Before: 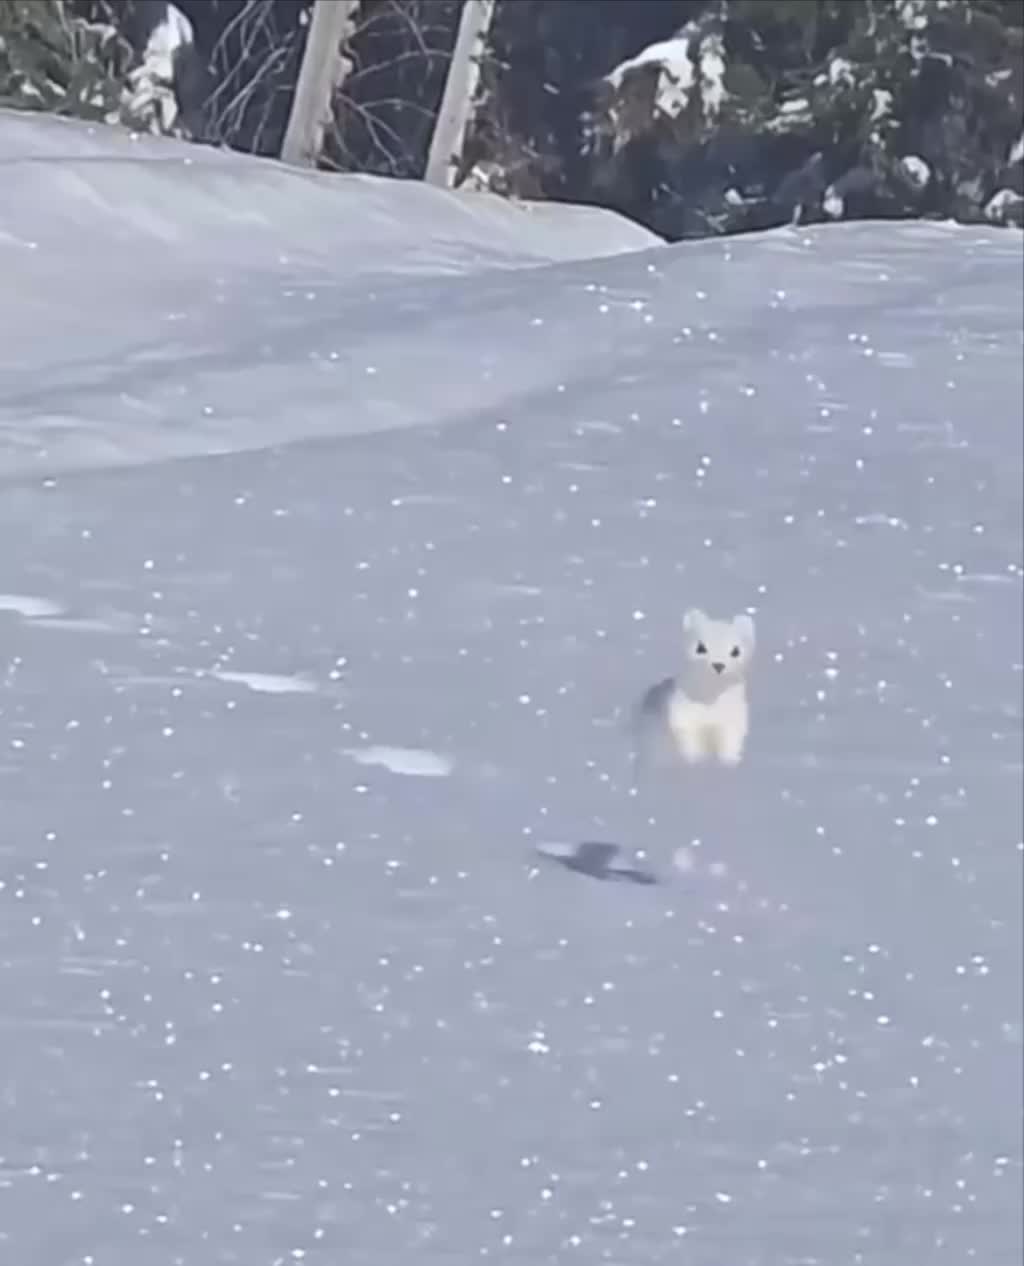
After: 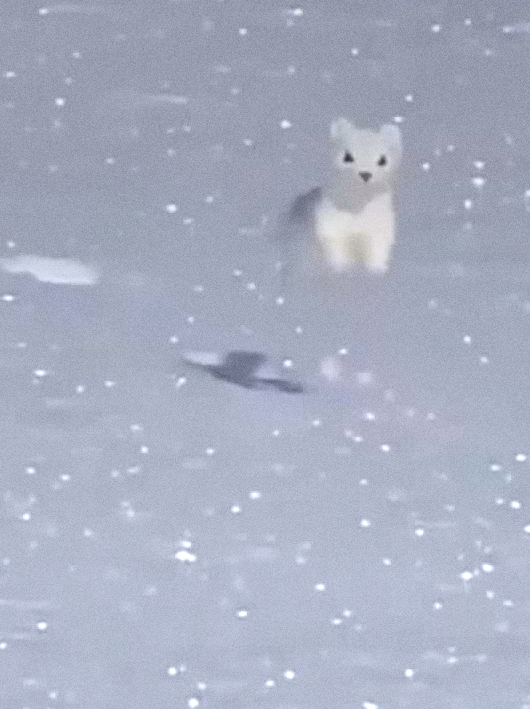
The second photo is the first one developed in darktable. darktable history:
crop: left 34.479%, top 38.822%, right 13.718%, bottom 5.172%
grain: coarseness 0.09 ISO
tone equalizer: -8 EV -0.417 EV, -7 EV -0.389 EV, -6 EV -0.333 EV, -5 EV -0.222 EV, -3 EV 0.222 EV, -2 EV 0.333 EV, -1 EV 0.389 EV, +0 EV 0.417 EV, edges refinement/feathering 500, mask exposure compensation -1.57 EV, preserve details no
graduated density: on, module defaults
